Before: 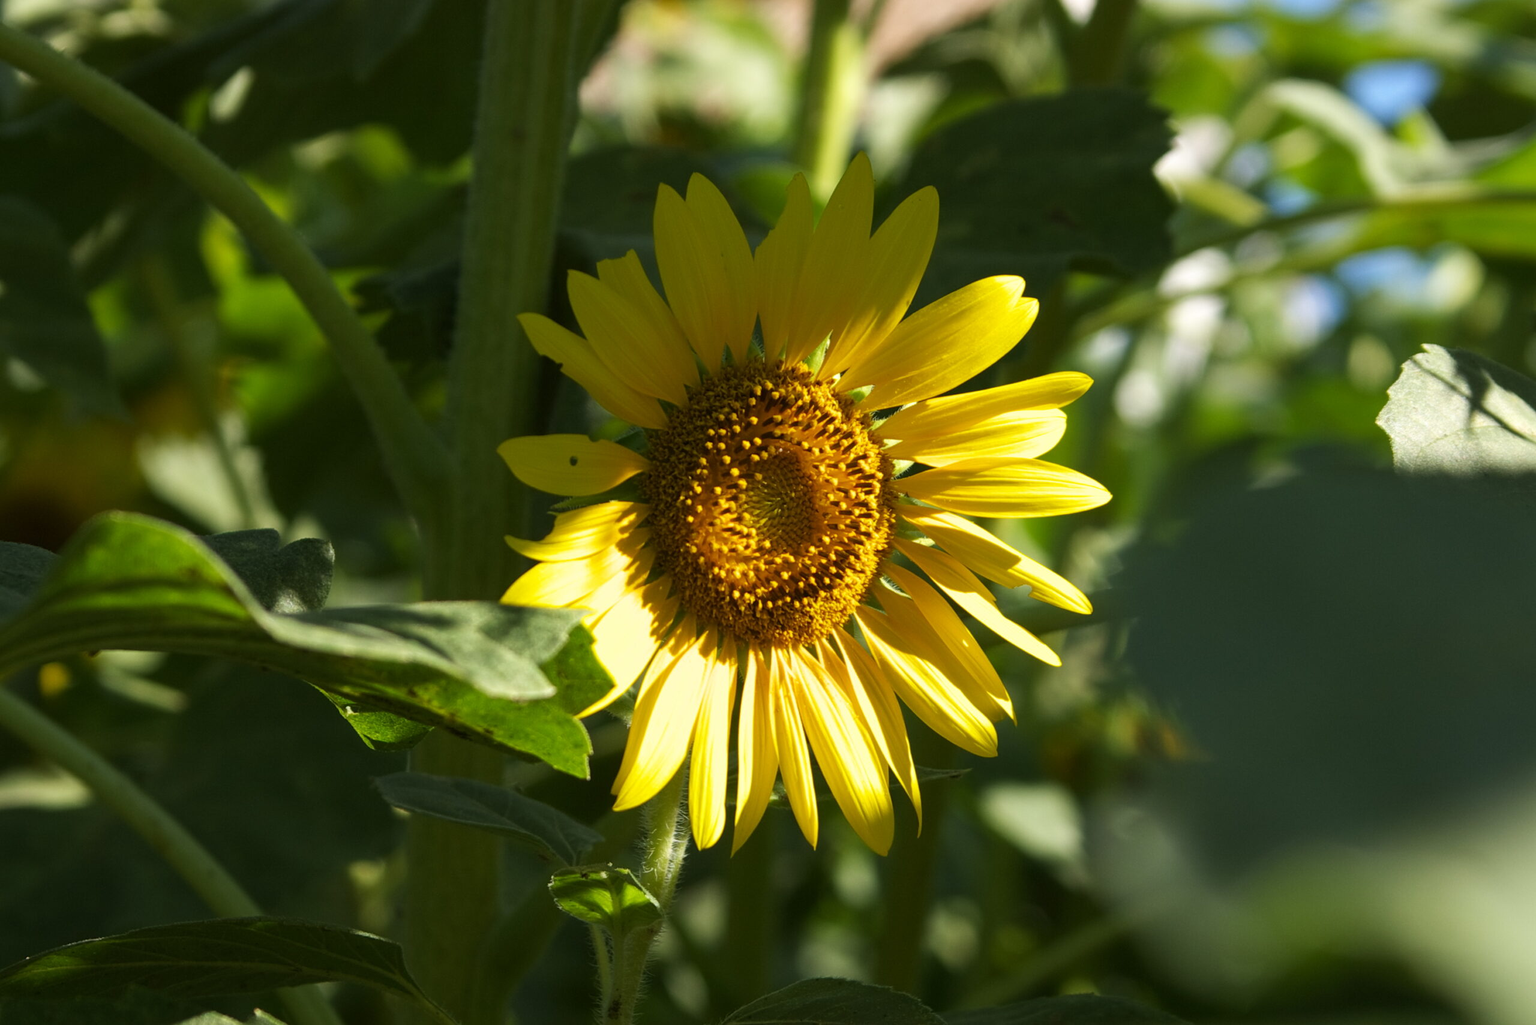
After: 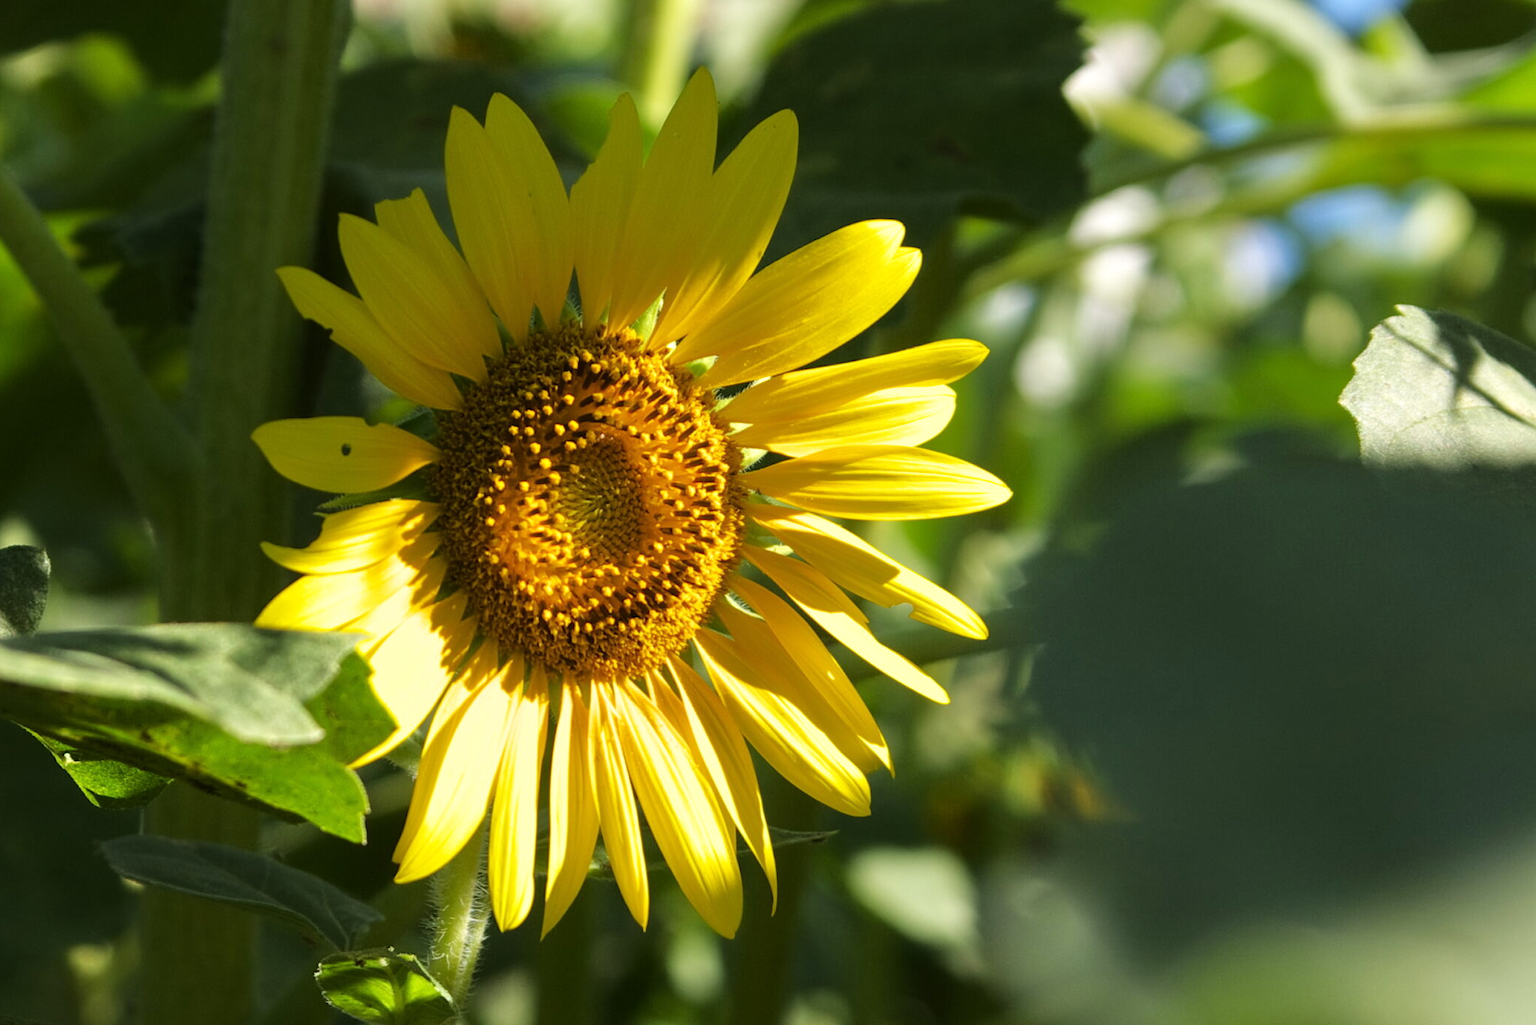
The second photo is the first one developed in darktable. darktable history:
crop: left 19.159%, top 9.58%, bottom 9.58%
tone equalizer: -8 EV 0.001 EV, -7 EV -0.004 EV, -6 EV 0.009 EV, -5 EV 0.032 EV, -4 EV 0.276 EV, -3 EV 0.644 EV, -2 EV 0.584 EV, -1 EV 0.187 EV, +0 EV 0.024 EV
